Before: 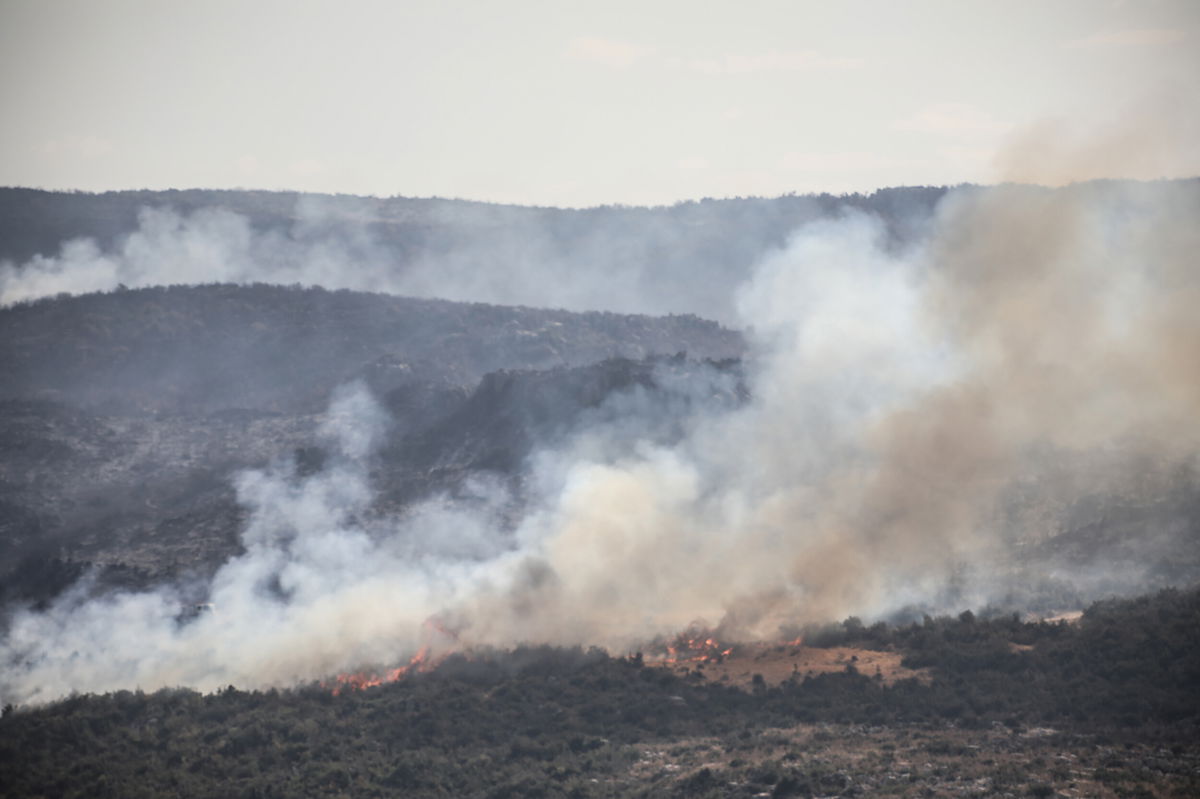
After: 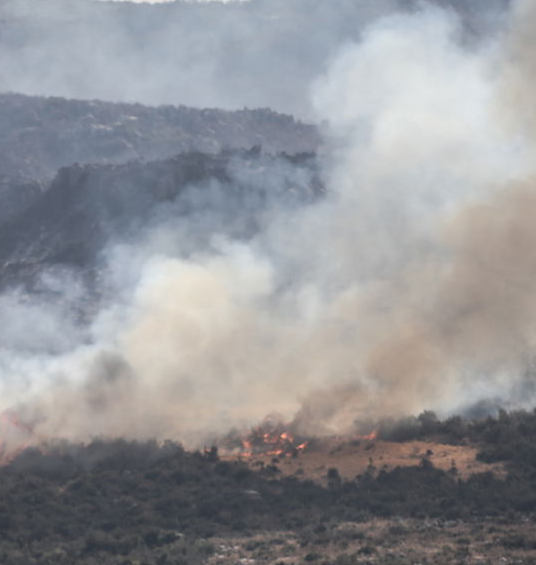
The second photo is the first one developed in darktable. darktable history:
crop: left 35.42%, top 25.801%, right 19.831%, bottom 3.443%
